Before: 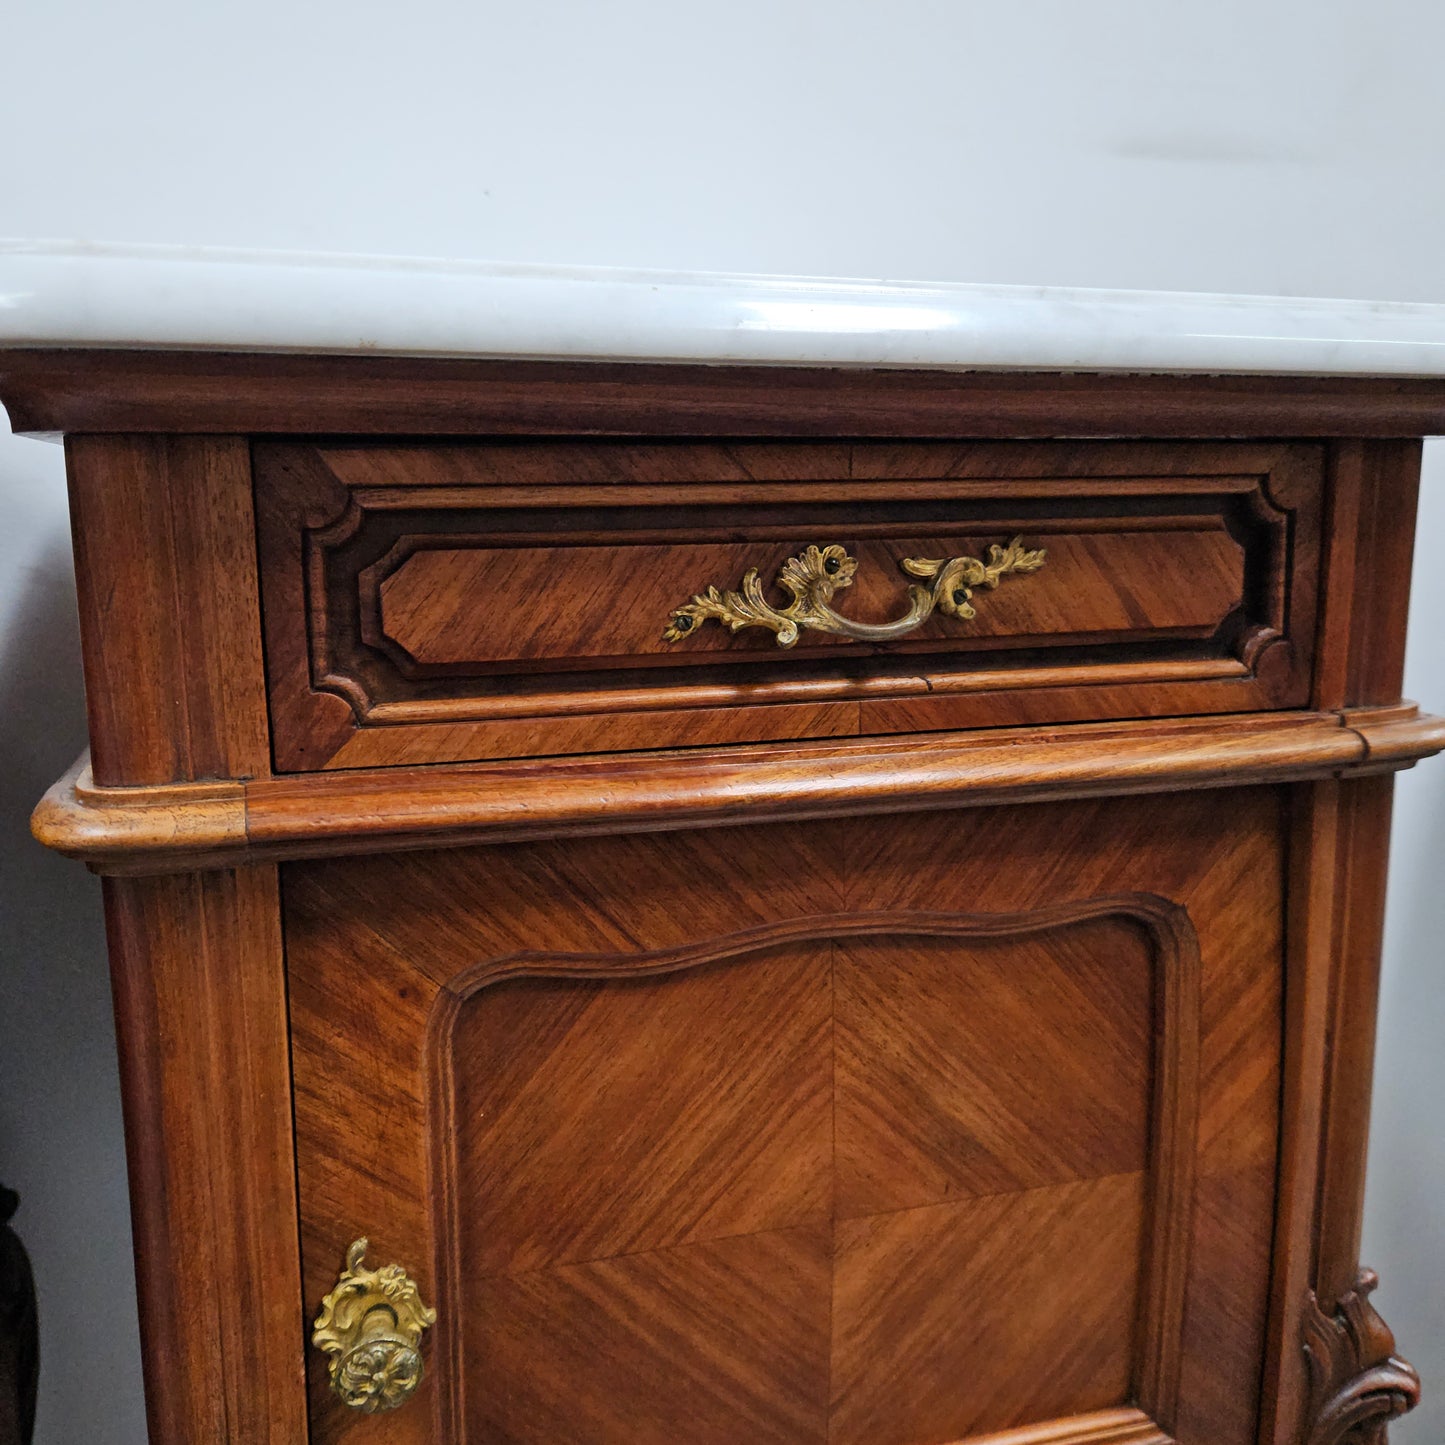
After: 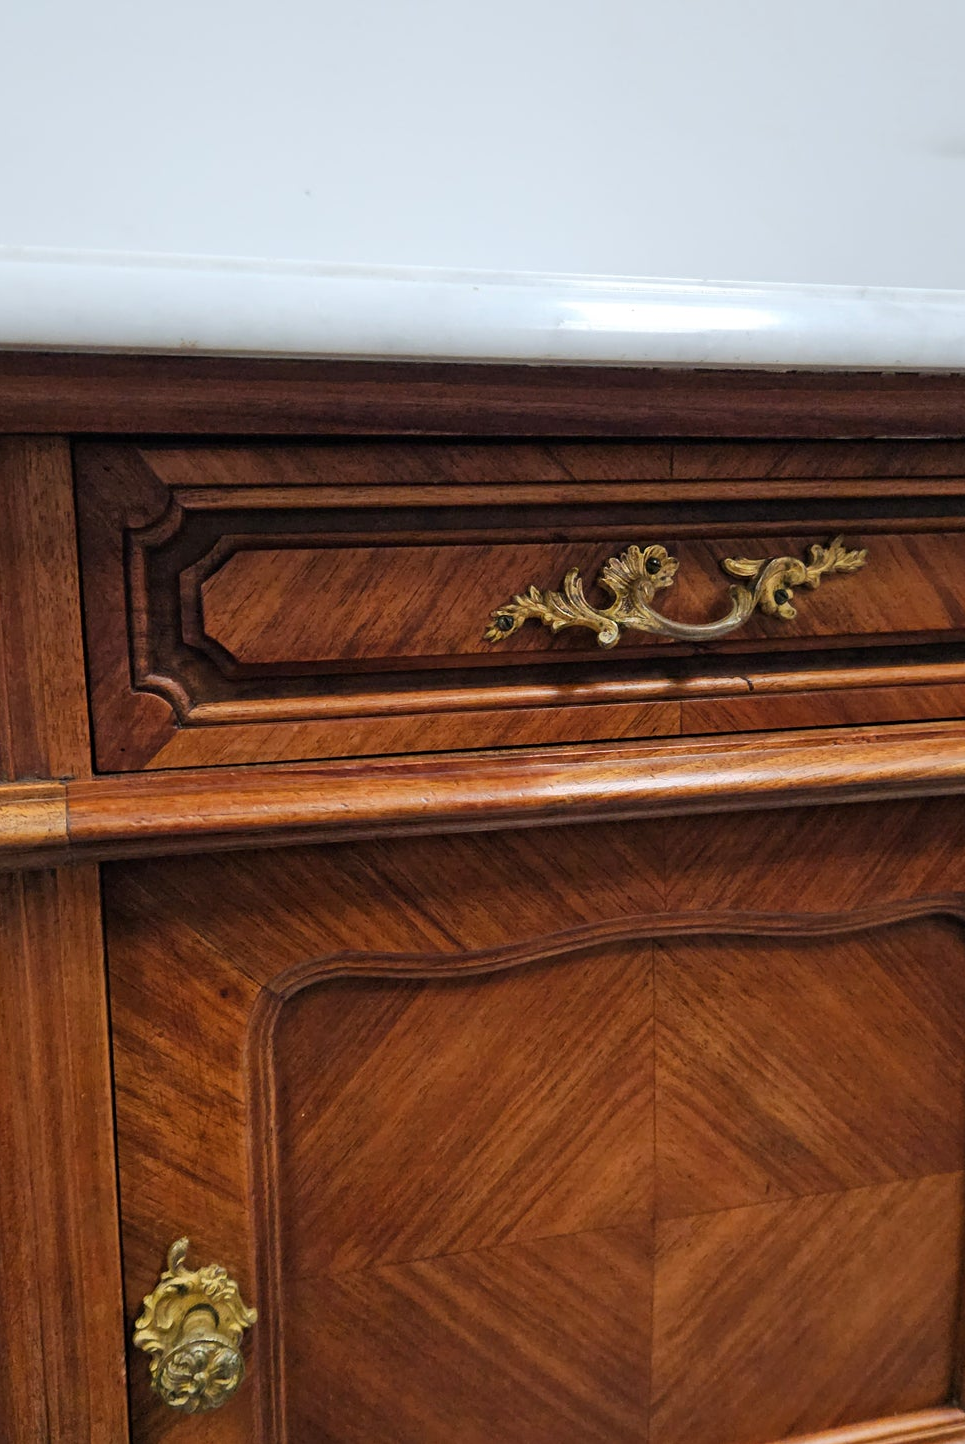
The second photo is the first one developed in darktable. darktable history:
crop and rotate: left 12.418%, right 20.758%
